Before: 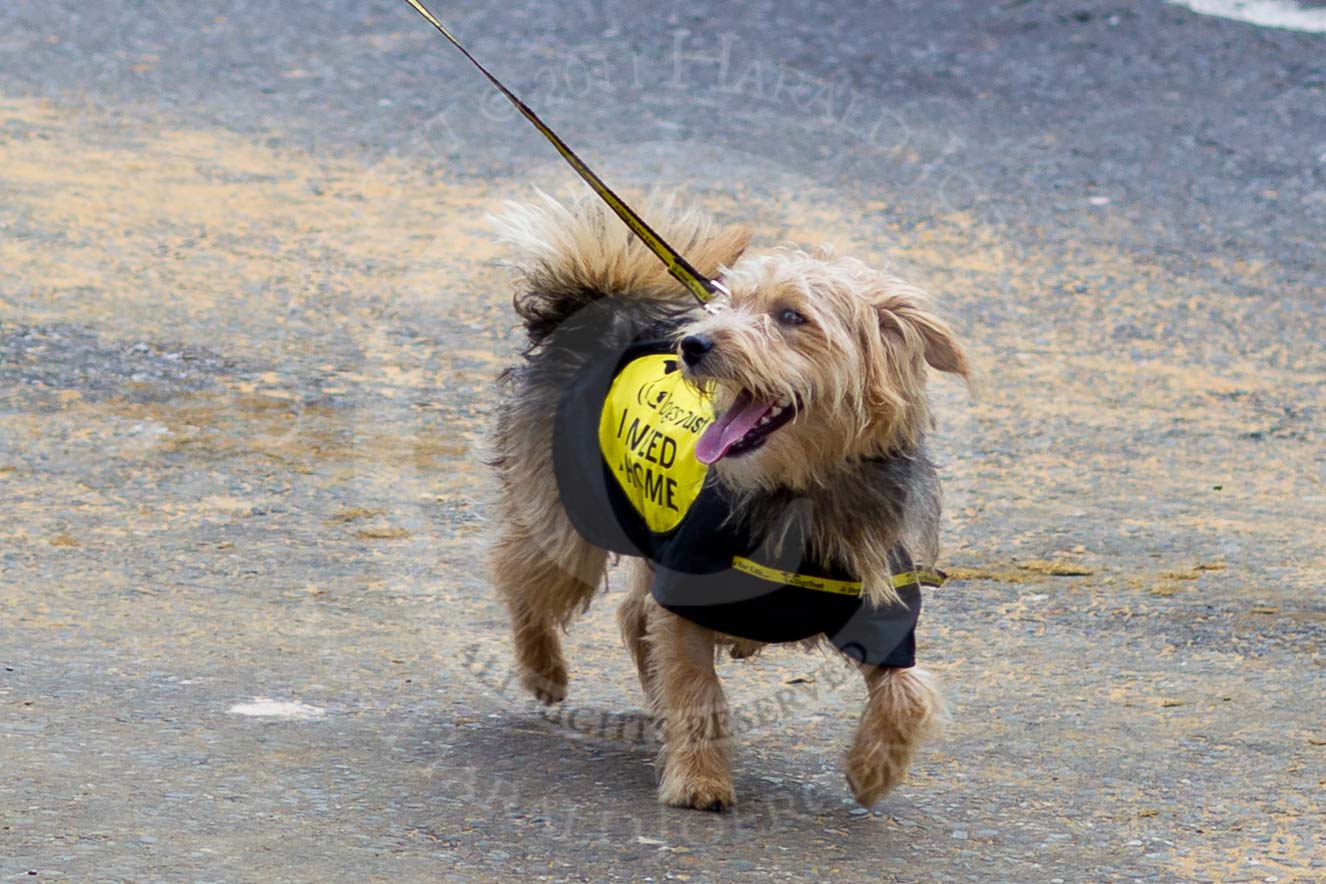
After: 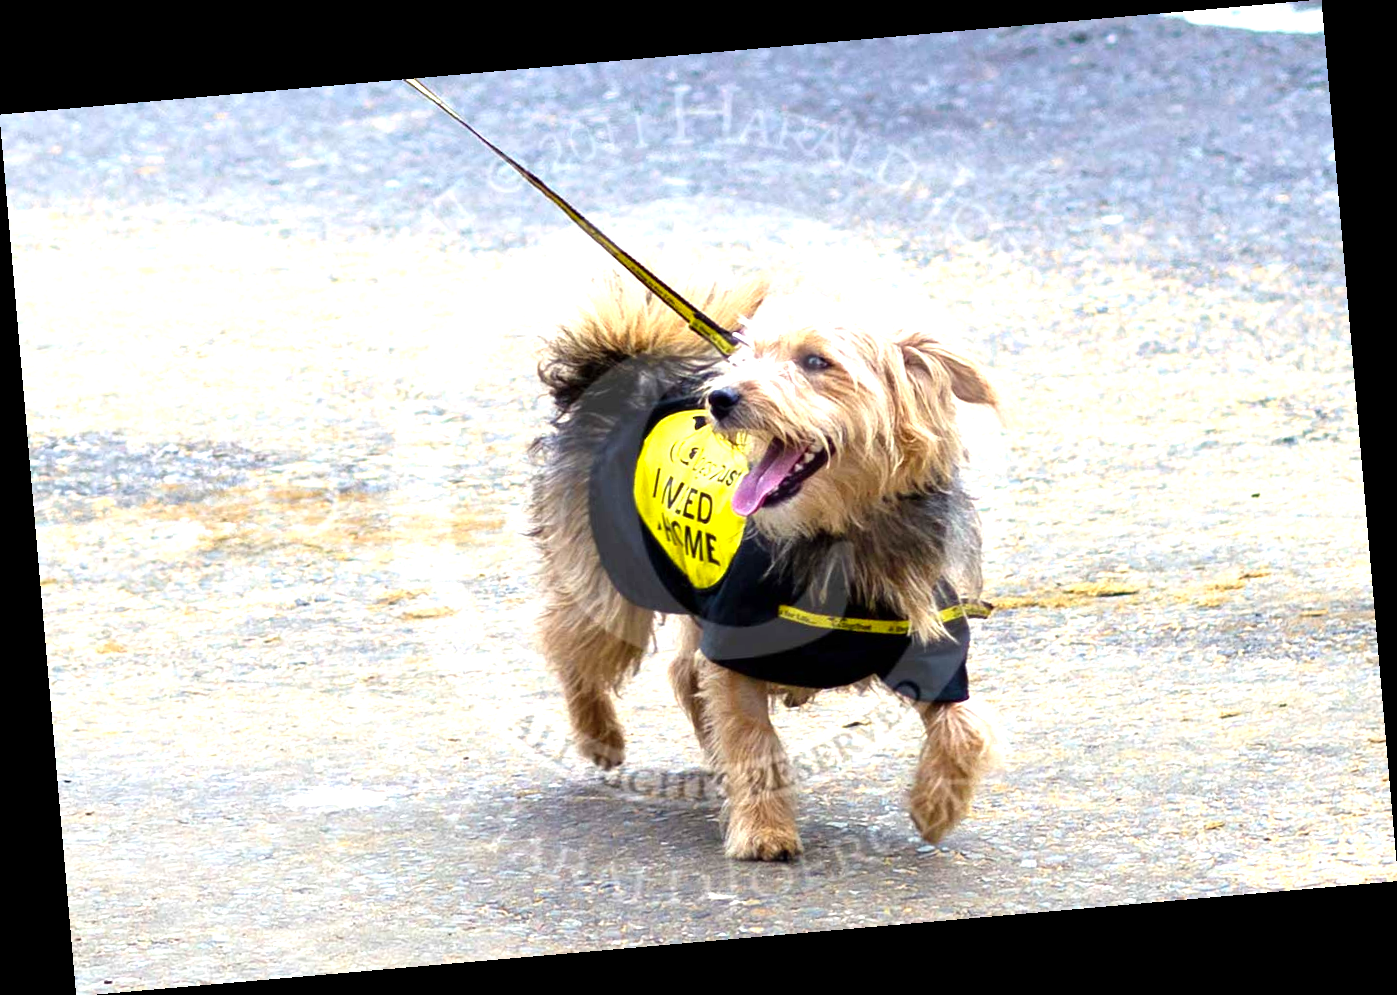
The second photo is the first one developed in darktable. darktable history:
levels: levels [0, 0.352, 0.703]
exposure: compensate highlight preservation false
rotate and perspective: rotation -4.98°, automatic cropping off
